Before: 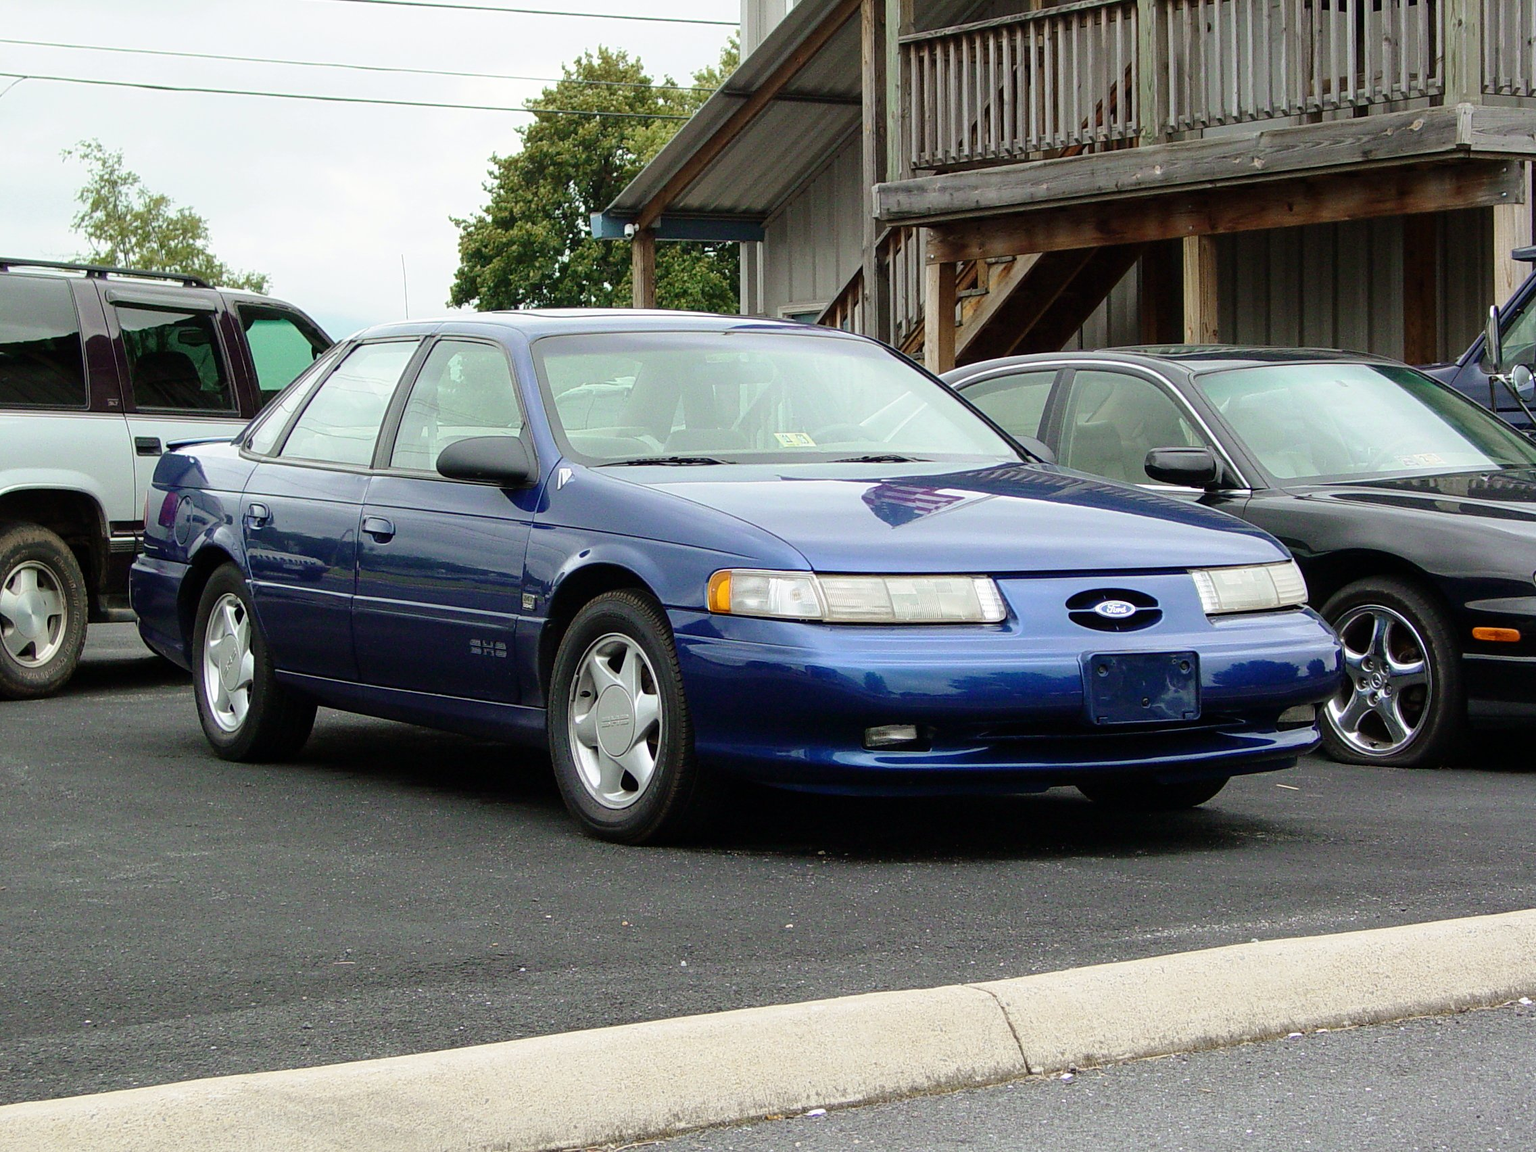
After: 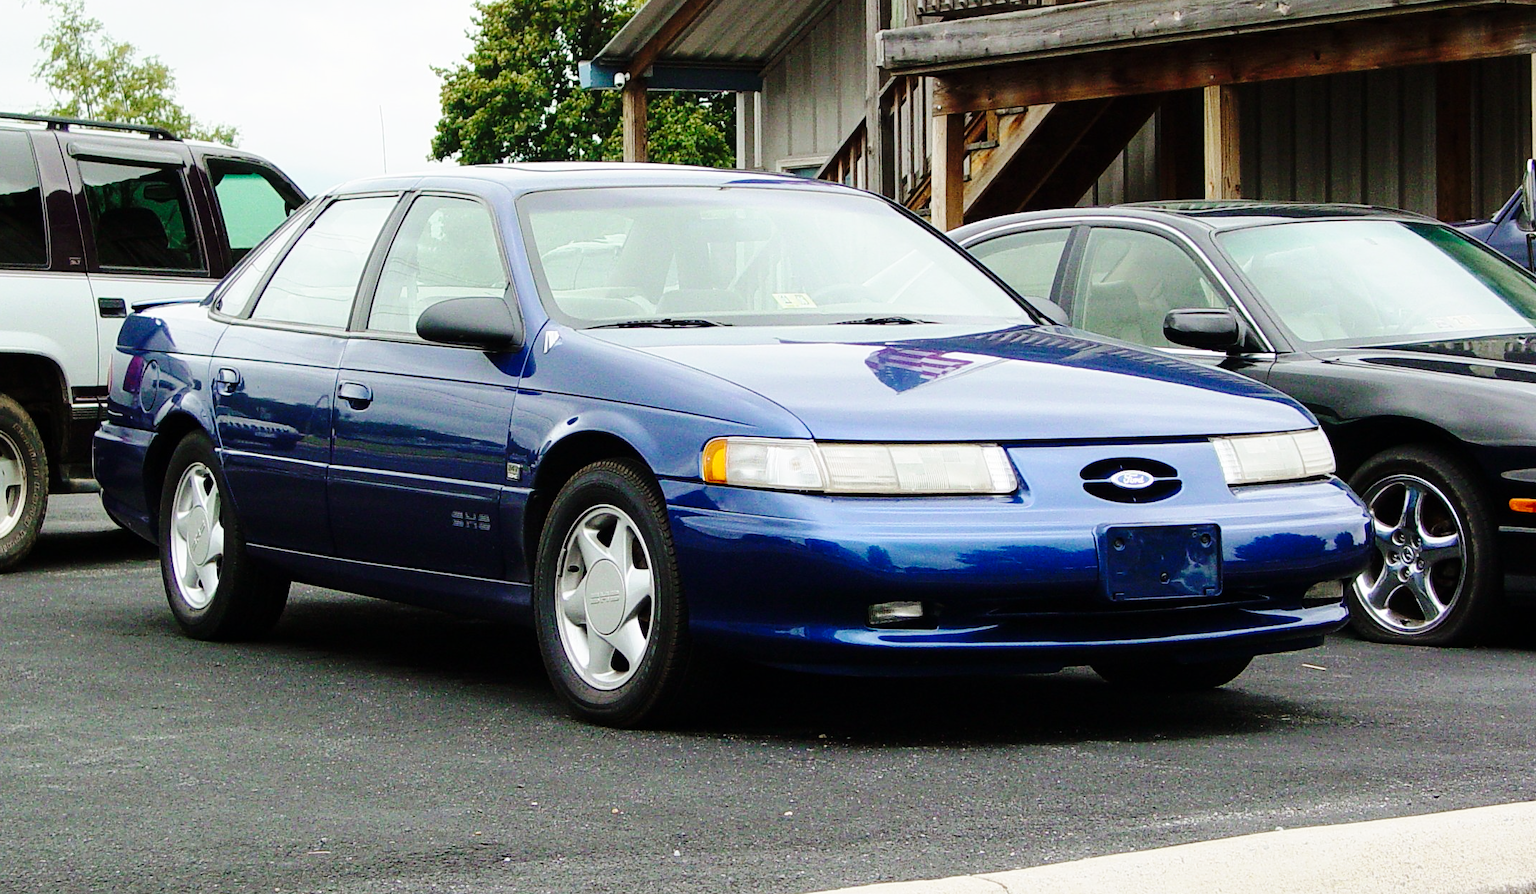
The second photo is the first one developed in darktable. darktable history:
crop and rotate: left 2.783%, top 13.524%, right 2.384%, bottom 12.801%
base curve: curves: ch0 [(0, 0) (0.036, 0.025) (0.121, 0.166) (0.206, 0.329) (0.605, 0.79) (1, 1)], preserve colors none
